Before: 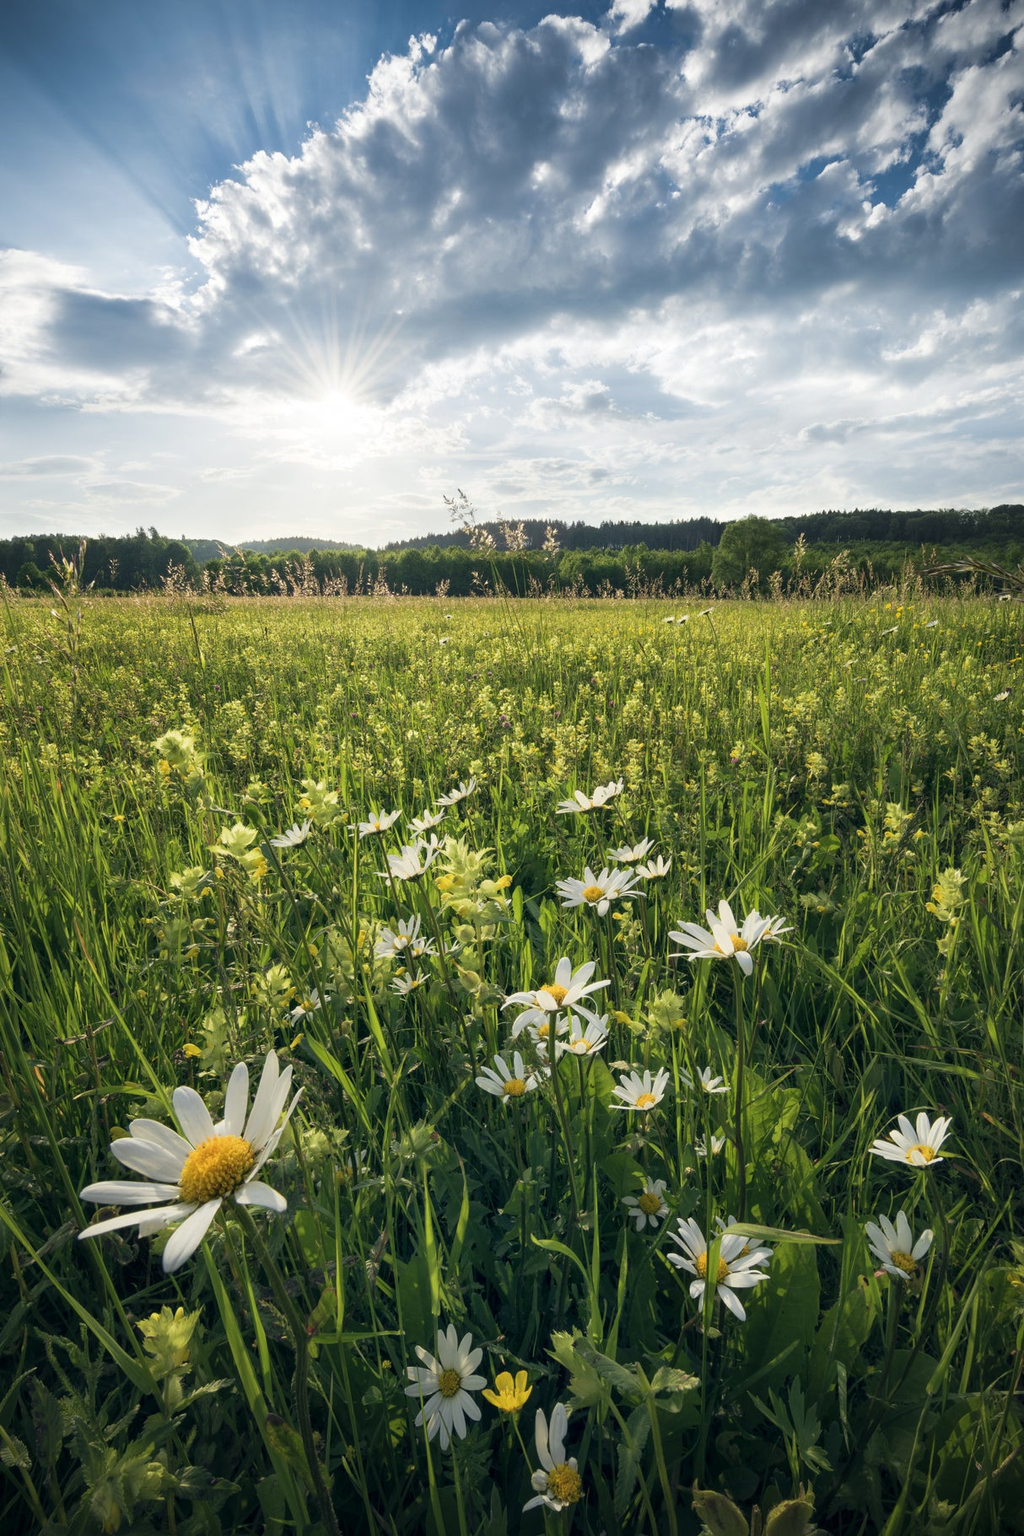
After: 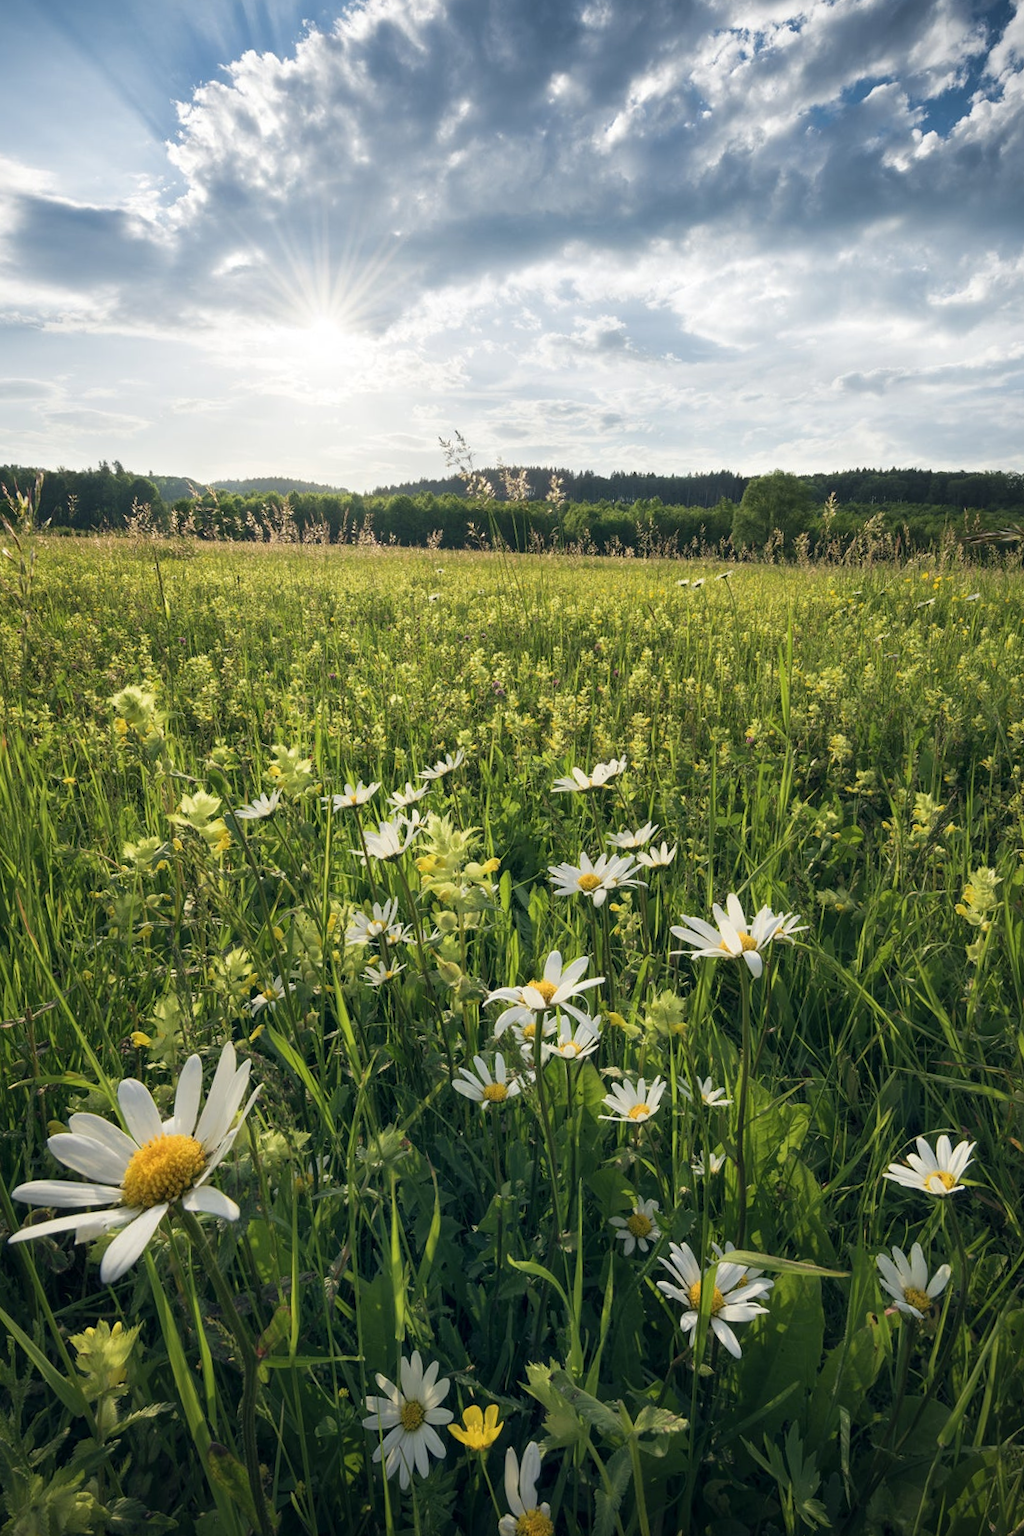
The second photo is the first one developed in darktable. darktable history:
crop and rotate: angle -1.96°, left 3.097%, top 4.154%, right 1.586%, bottom 0.529%
shadows and highlights: radius 334.93, shadows 63.48, highlights 6.06, compress 87.7%, highlights color adjustment 39.73%, soften with gaussian
